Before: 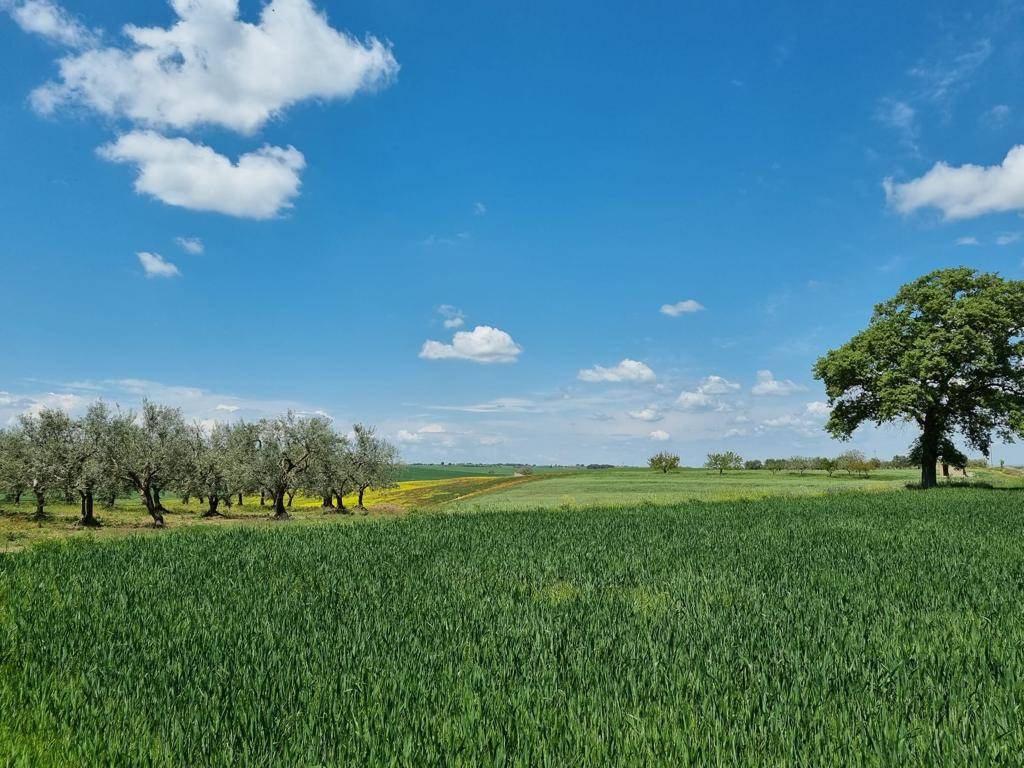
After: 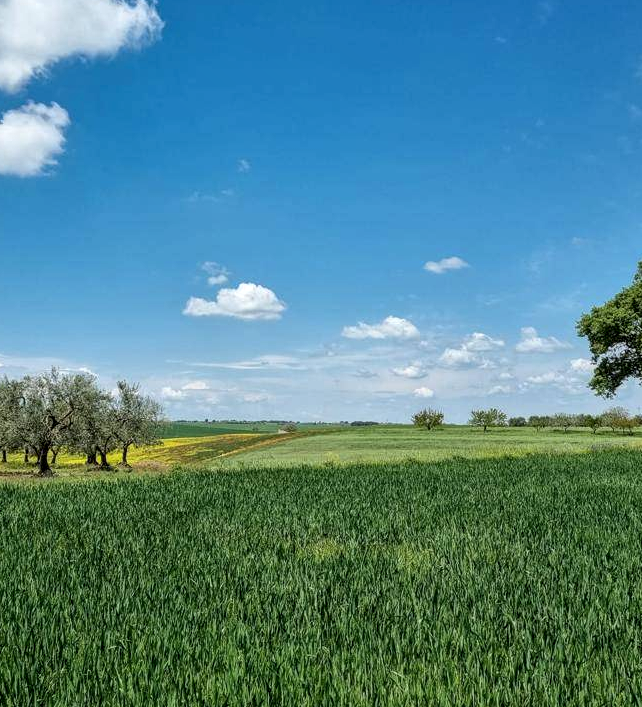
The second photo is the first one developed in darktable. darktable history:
crop and rotate: left 23.098%, top 5.639%, right 14.121%, bottom 2.278%
local contrast: detail 140%
